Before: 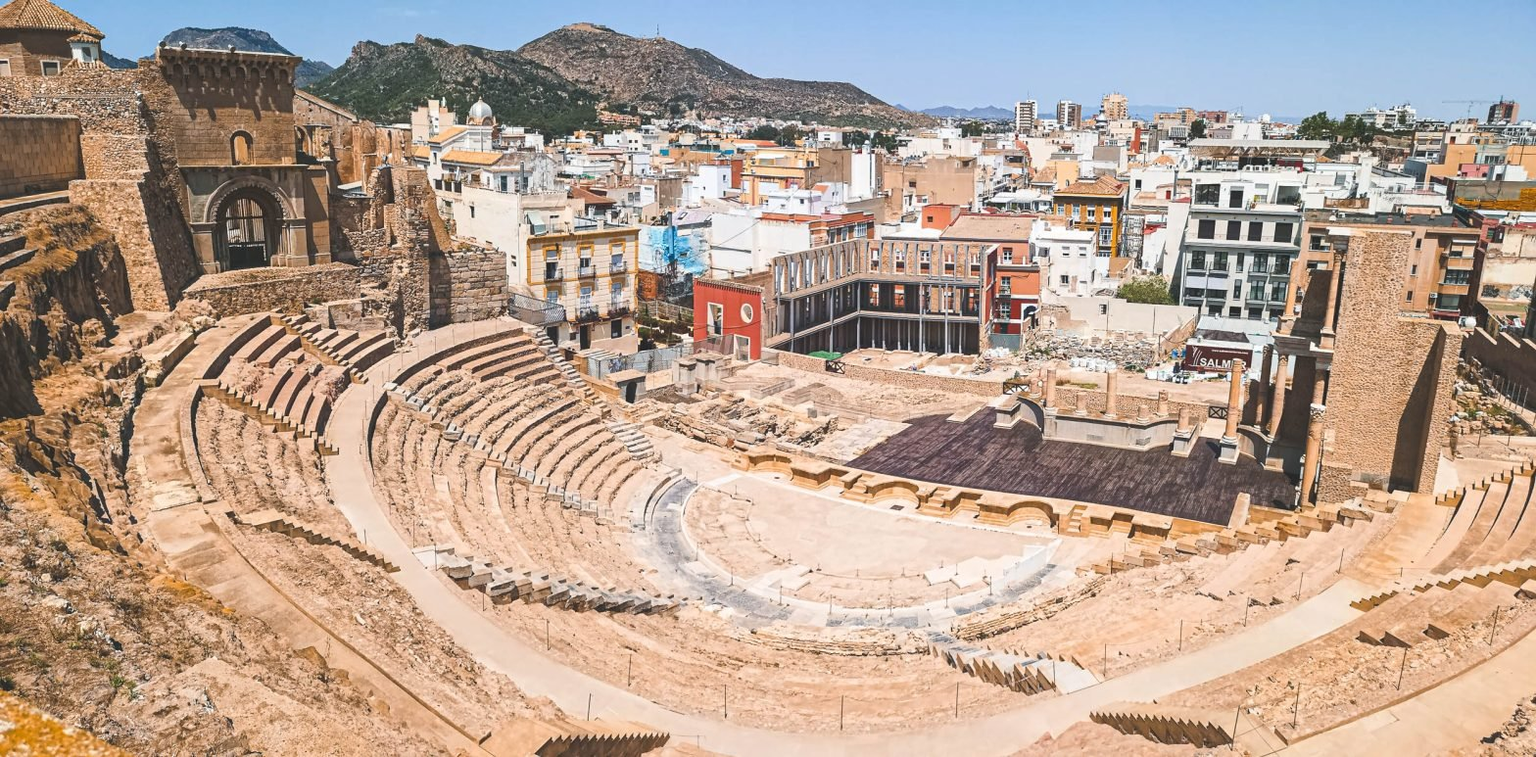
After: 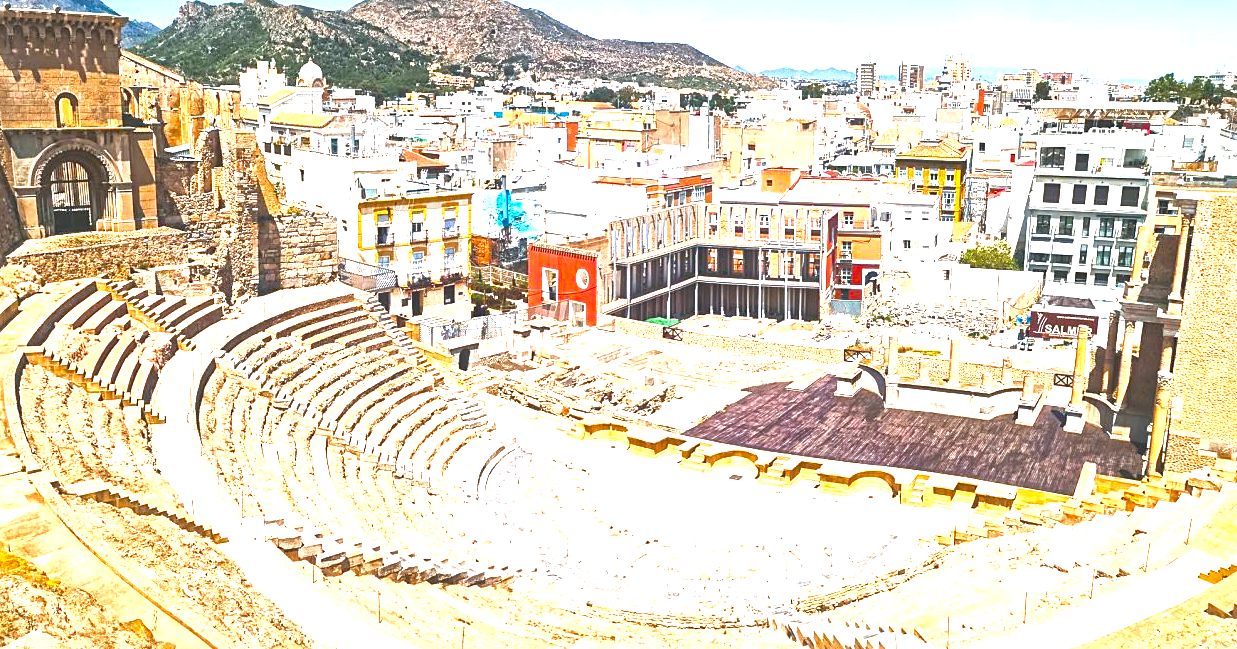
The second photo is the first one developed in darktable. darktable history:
crop: left 11.537%, top 5.41%, right 9.557%, bottom 10.629%
sharpen: amount 0.212
local contrast: mode bilateral grid, contrast 25, coarseness 59, detail 151%, midtone range 0.2
exposure: black level correction 0, exposure 1.449 EV, compensate exposure bias true, compensate highlight preservation false
color balance rgb: global offset › luminance -0.469%, linear chroma grading › shadows -8.617%, linear chroma grading › global chroma 9.956%, perceptual saturation grading › global saturation 30.111%
